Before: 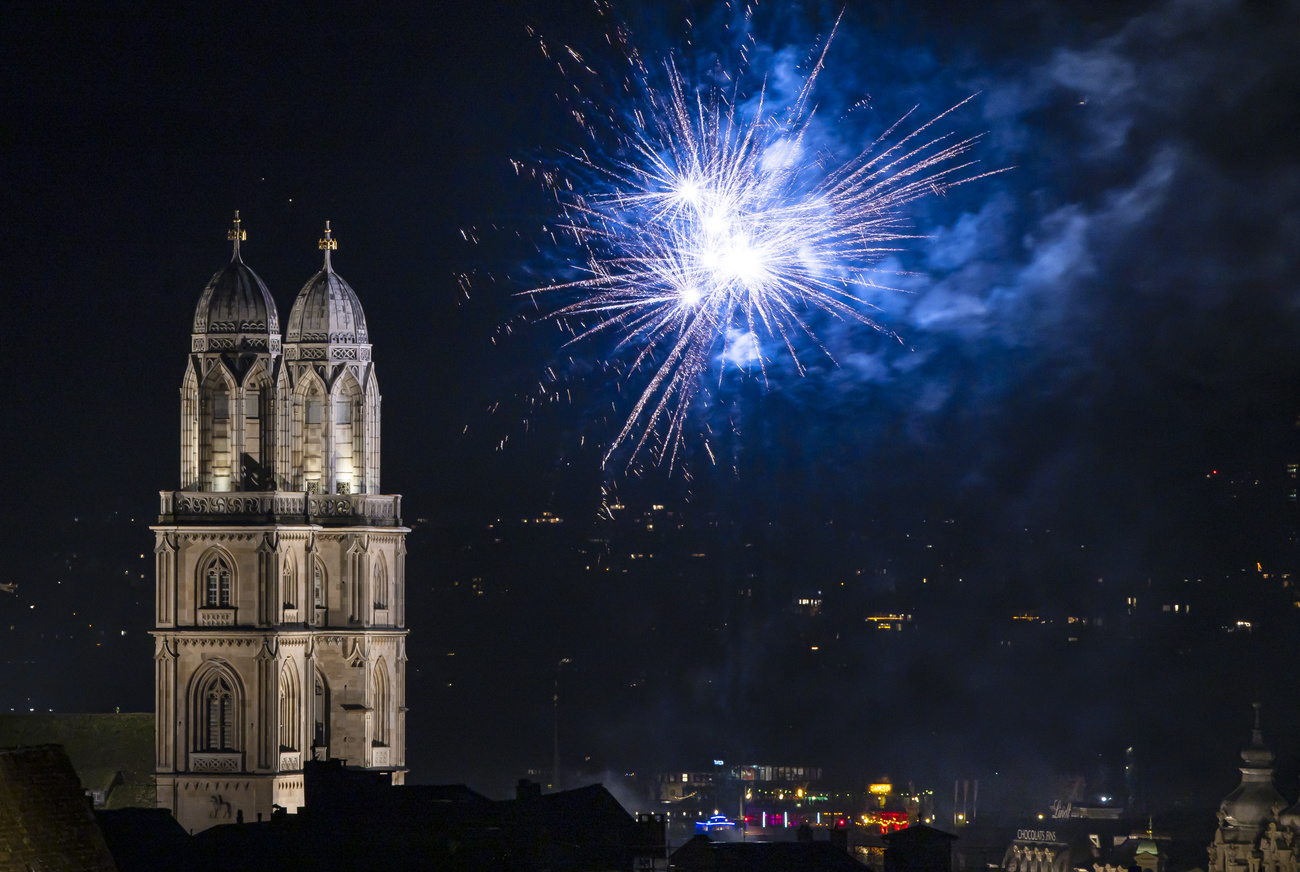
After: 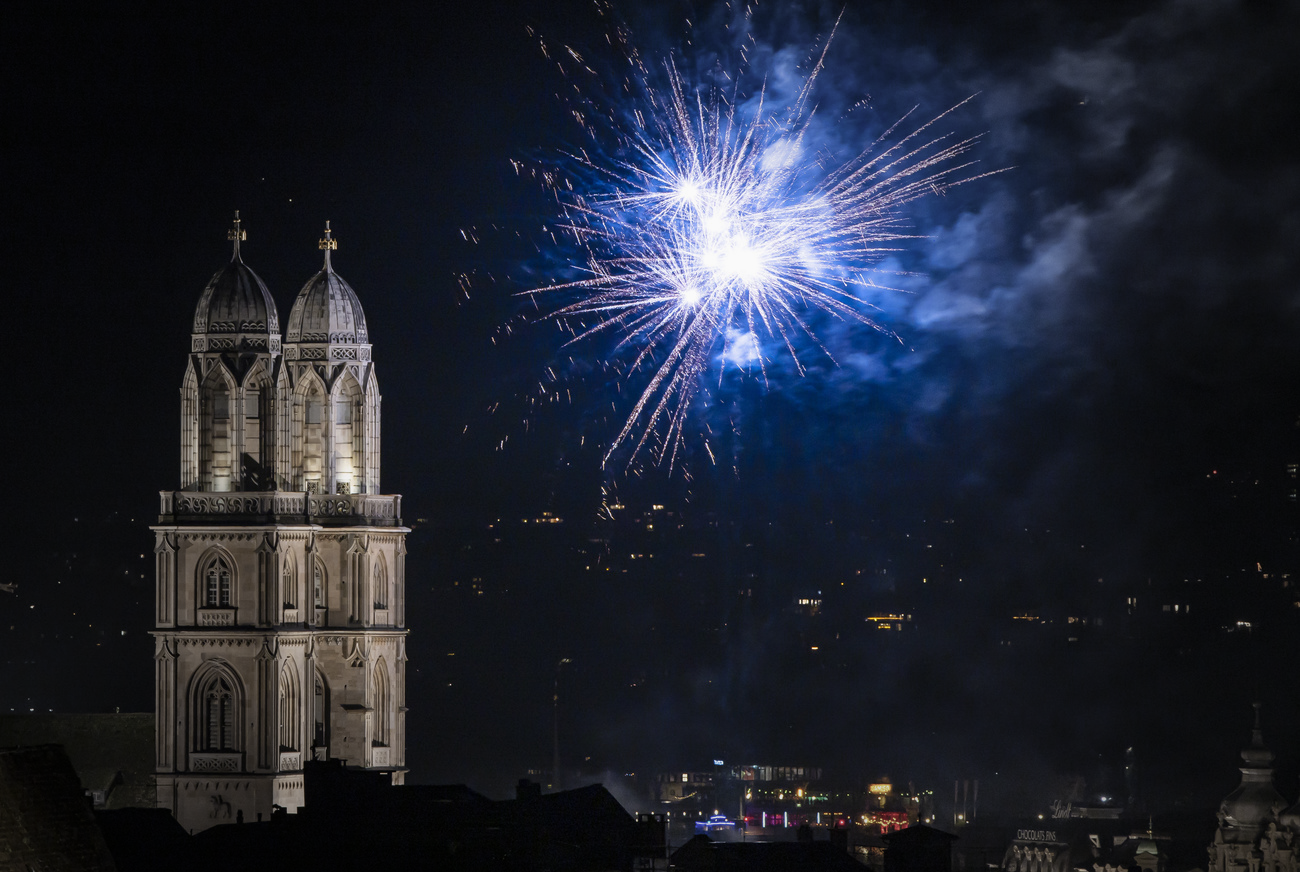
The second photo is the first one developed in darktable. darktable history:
exposure: exposure -0.064 EV, compensate highlight preservation false
vignetting: fall-off start 40%, fall-off radius 40%
